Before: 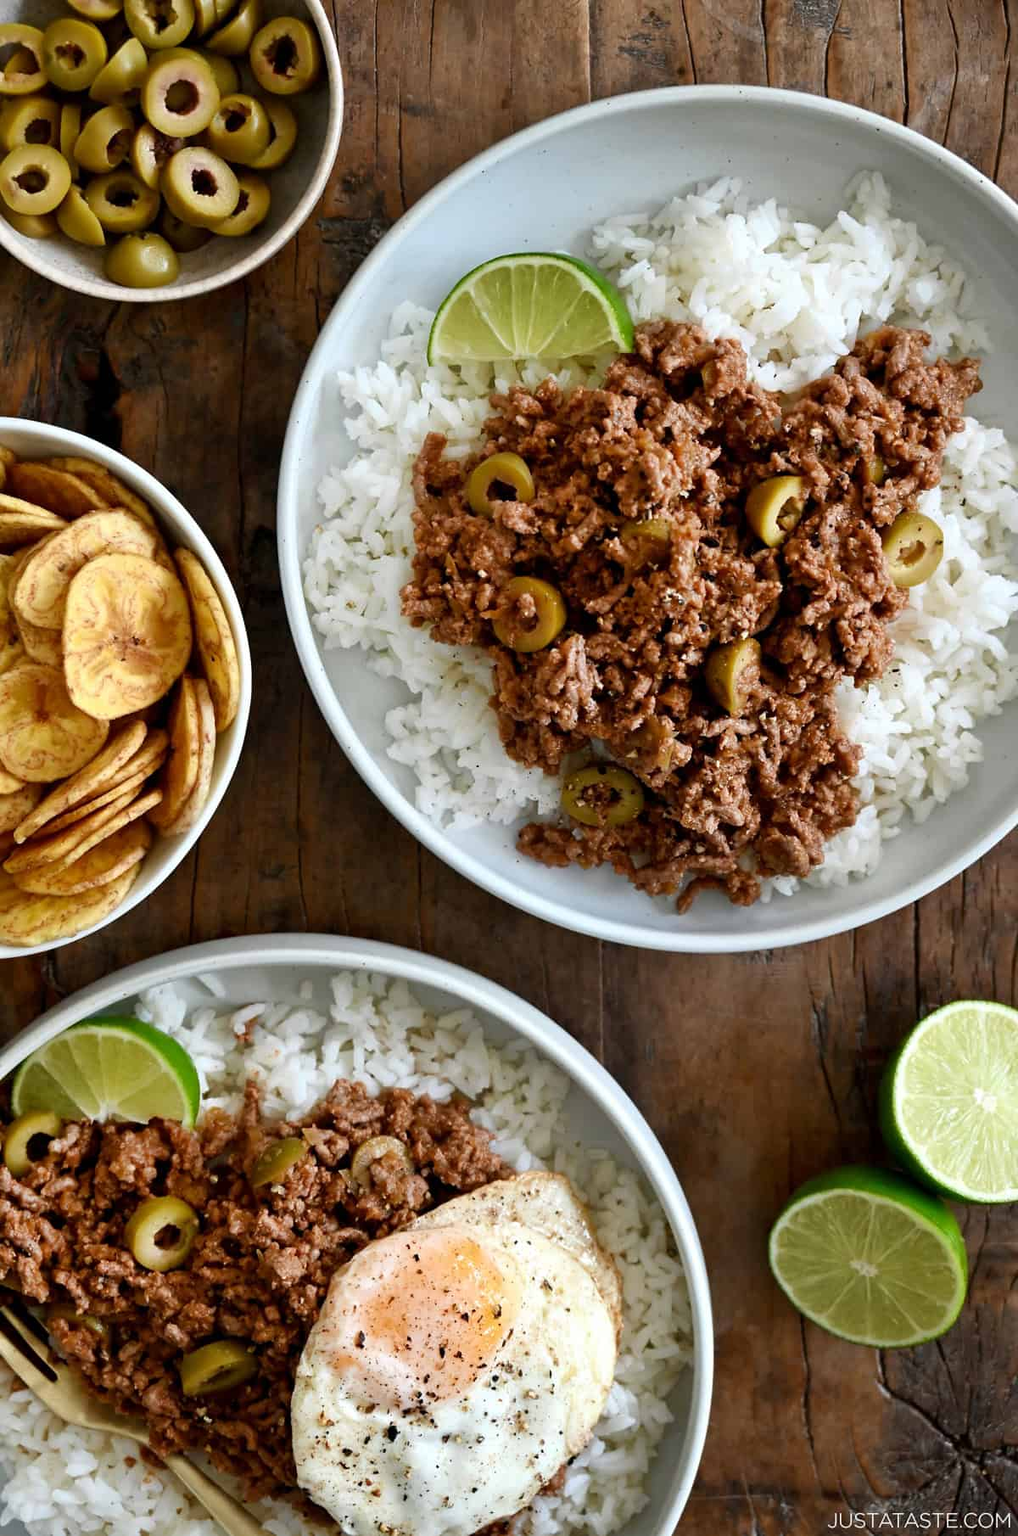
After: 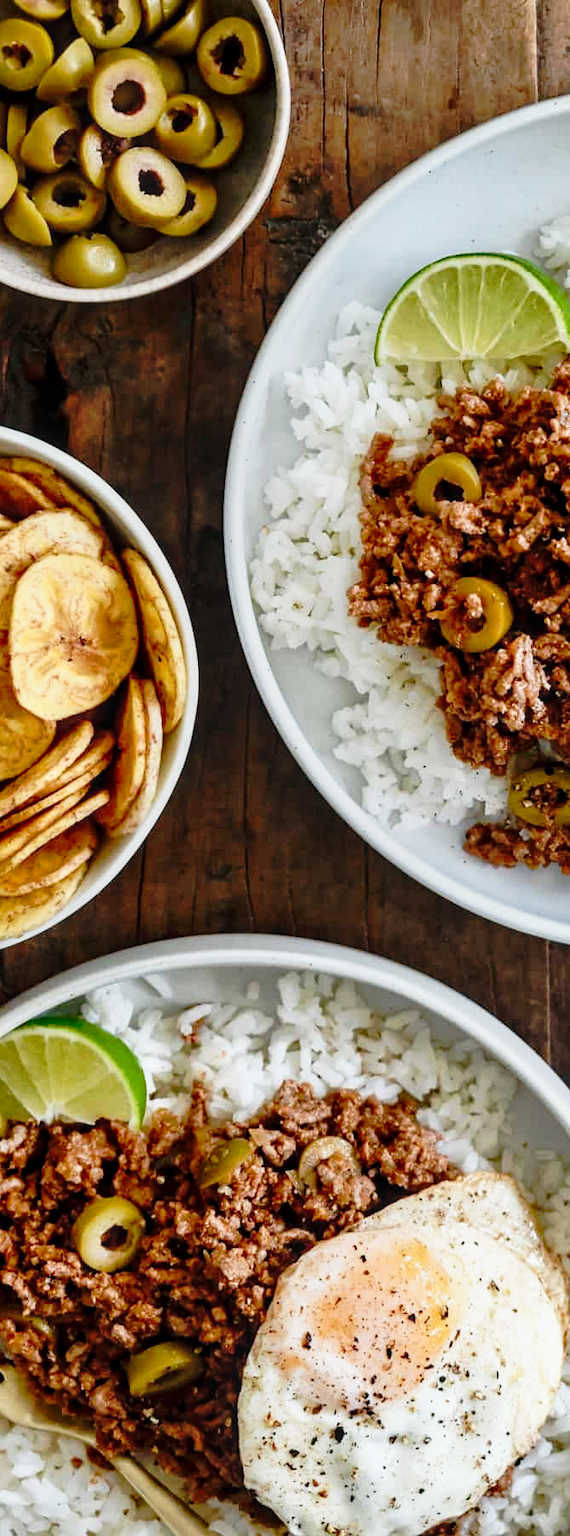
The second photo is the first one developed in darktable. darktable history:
local contrast: on, module defaults
crop: left 5.315%, right 38.605%
tone curve: curves: ch0 [(0, 0) (0.168, 0.142) (0.359, 0.44) (0.469, 0.544) (0.634, 0.722) (0.858, 0.903) (1, 0.968)]; ch1 [(0, 0) (0.437, 0.453) (0.472, 0.47) (0.502, 0.502) (0.54, 0.534) (0.57, 0.592) (0.618, 0.66) (0.699, 0.749) (0.859, 0.919) (1, 1)]; ch2 [(0, 0) (0.33, 0.301) (0.421, 0.443) (0.476, 0.498) (0.505, 0.503) (0.547, 0.557) (0.586, 0.634) (0.608, 0.676) (1, 1)], preserve colors none
